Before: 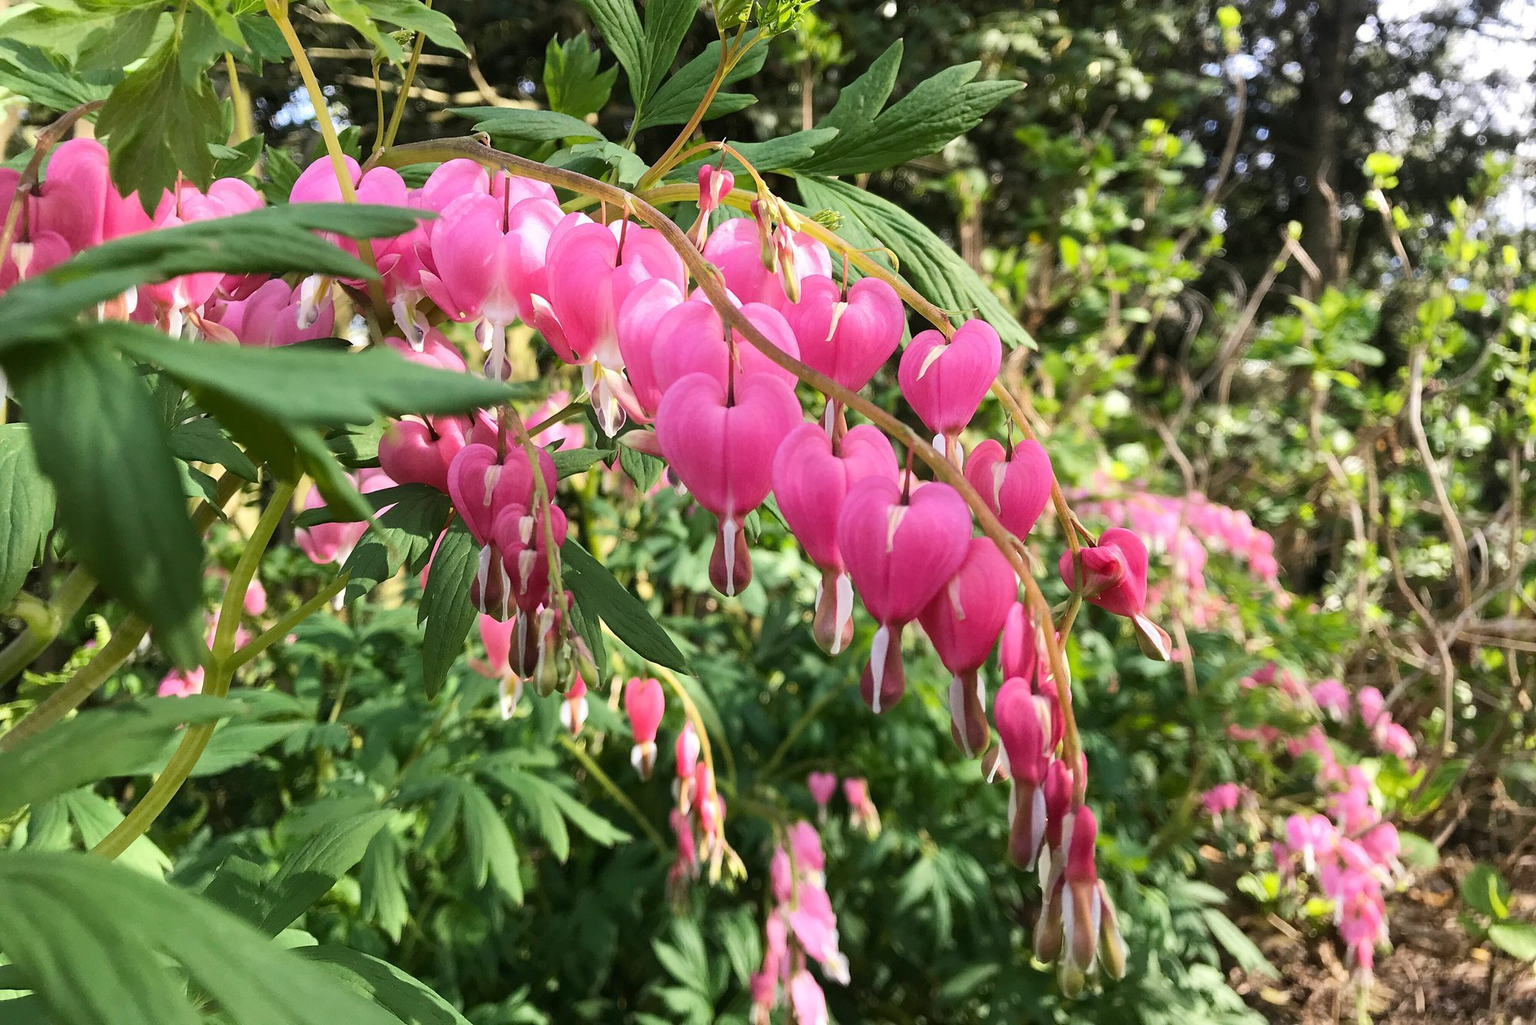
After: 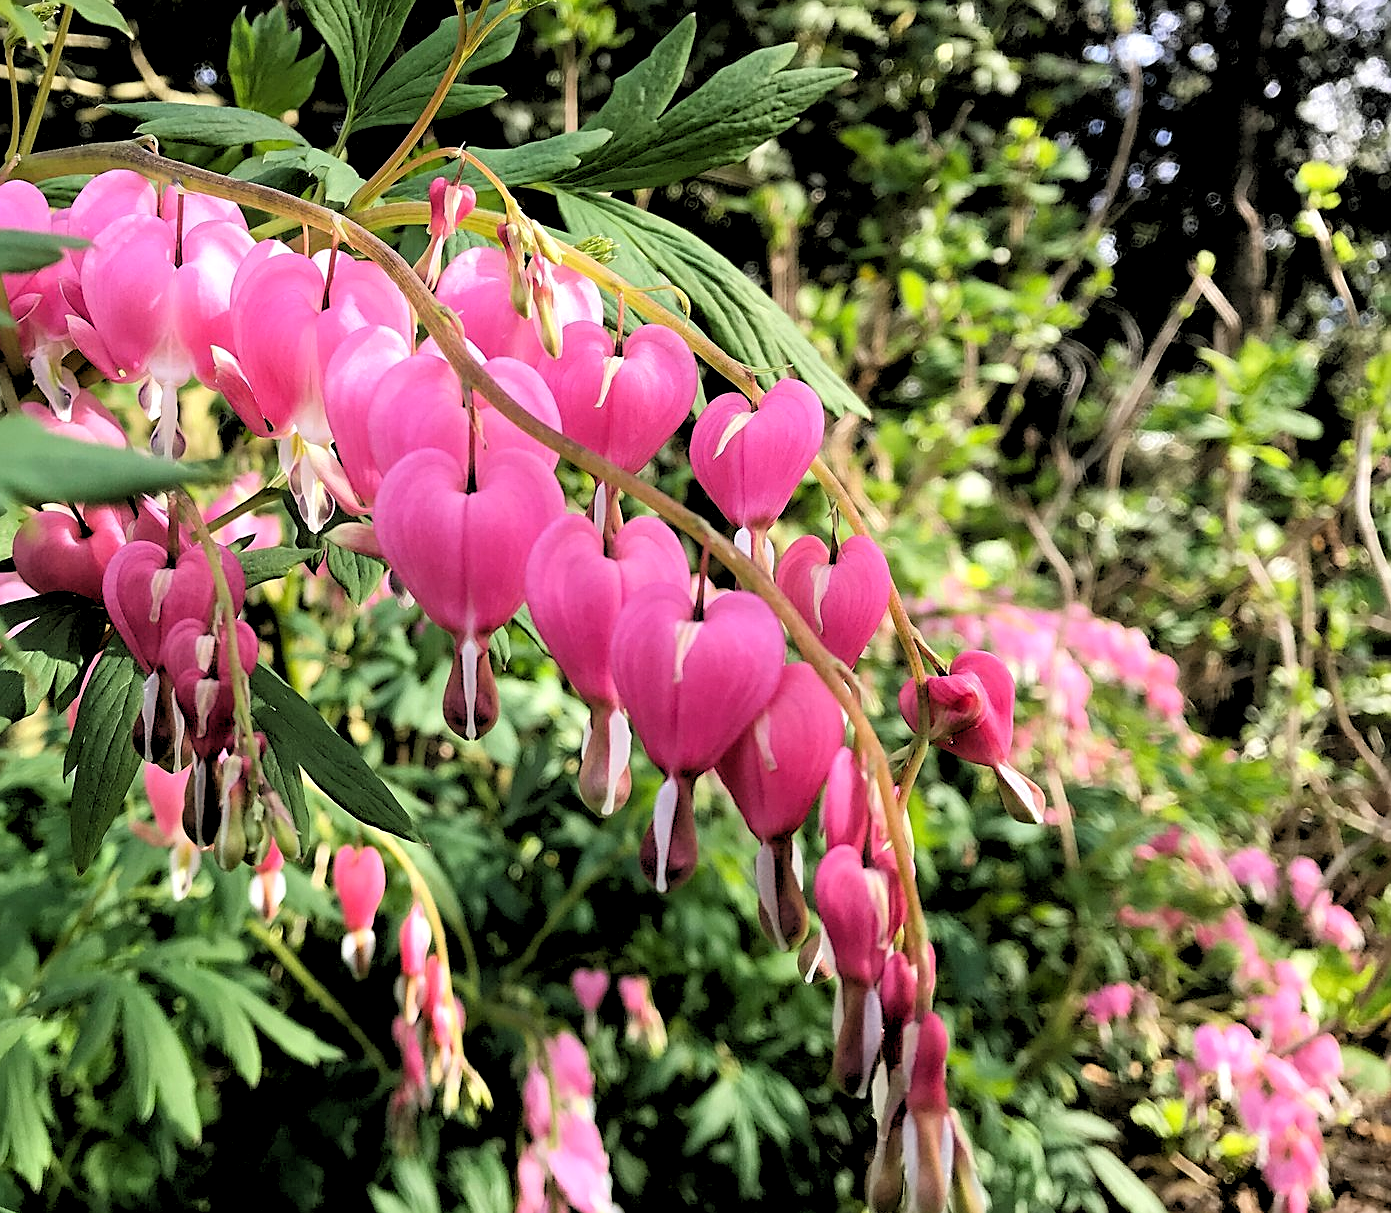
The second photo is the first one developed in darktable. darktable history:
sharpen: on, module defaults
crop and rotate: left 24.034%, top 2.838%, right 6.406%, bottom 6.299%
rgb levels: levels [[0.029, 0.461, 0.922], [0, 0.5, 1], [0, 0.5, 1]]
